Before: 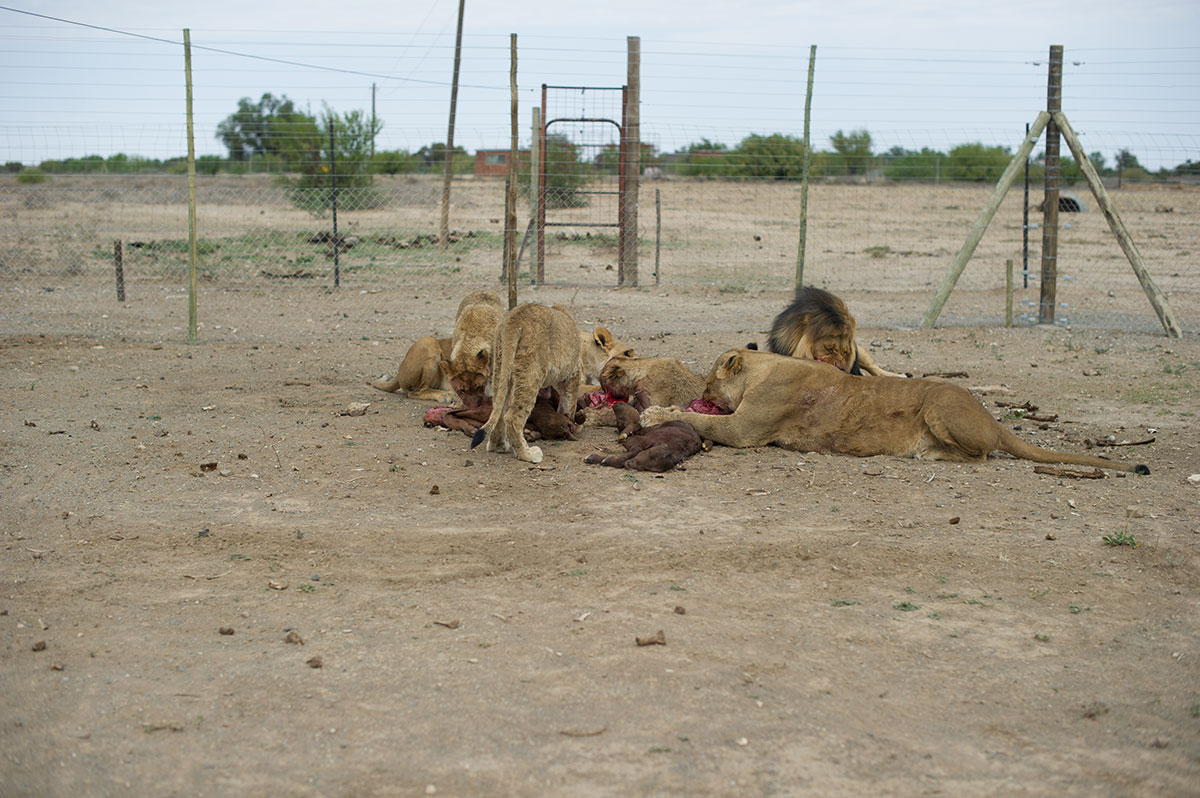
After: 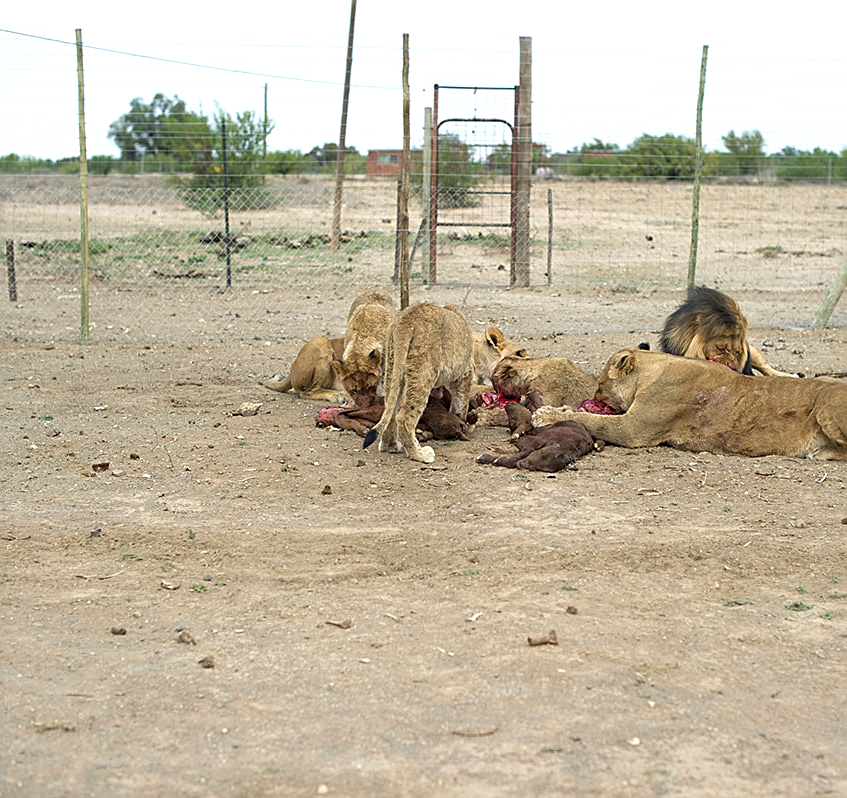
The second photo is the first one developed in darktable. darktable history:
exposure: exposure 0.649 EV, compensate highlight preservation false
crop and rotate: left 9.038%, right 20.355%
sharpen: on, module defaults
